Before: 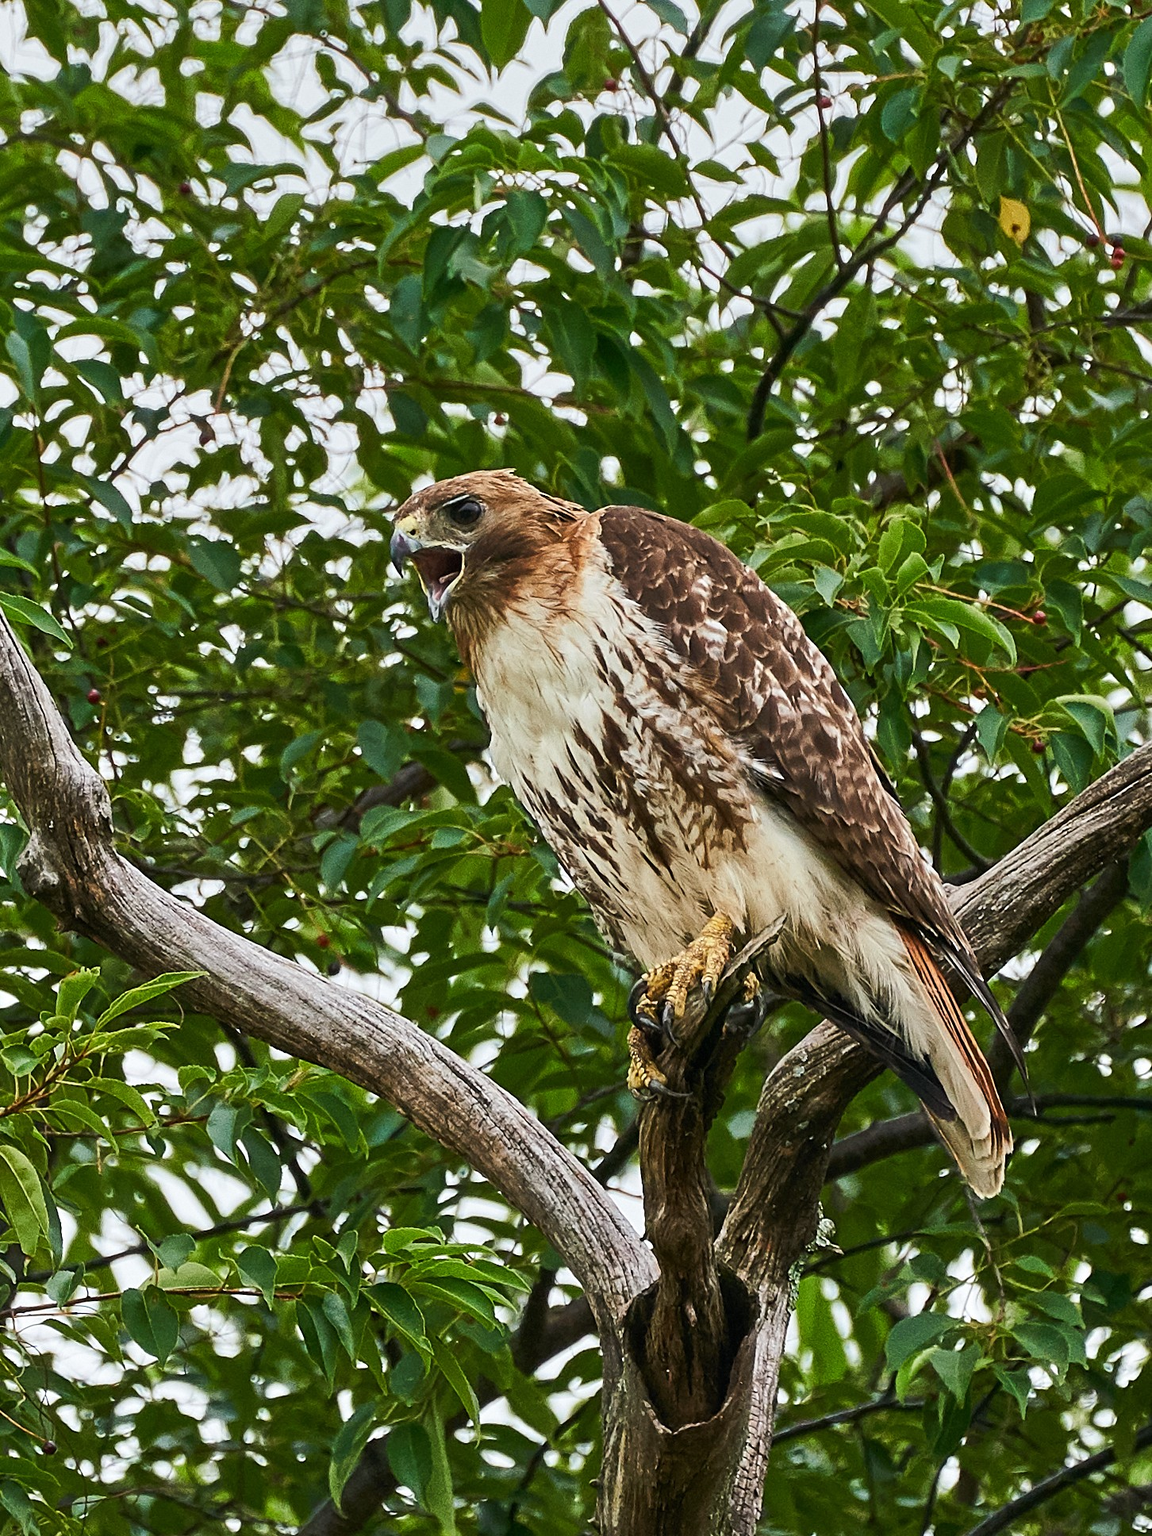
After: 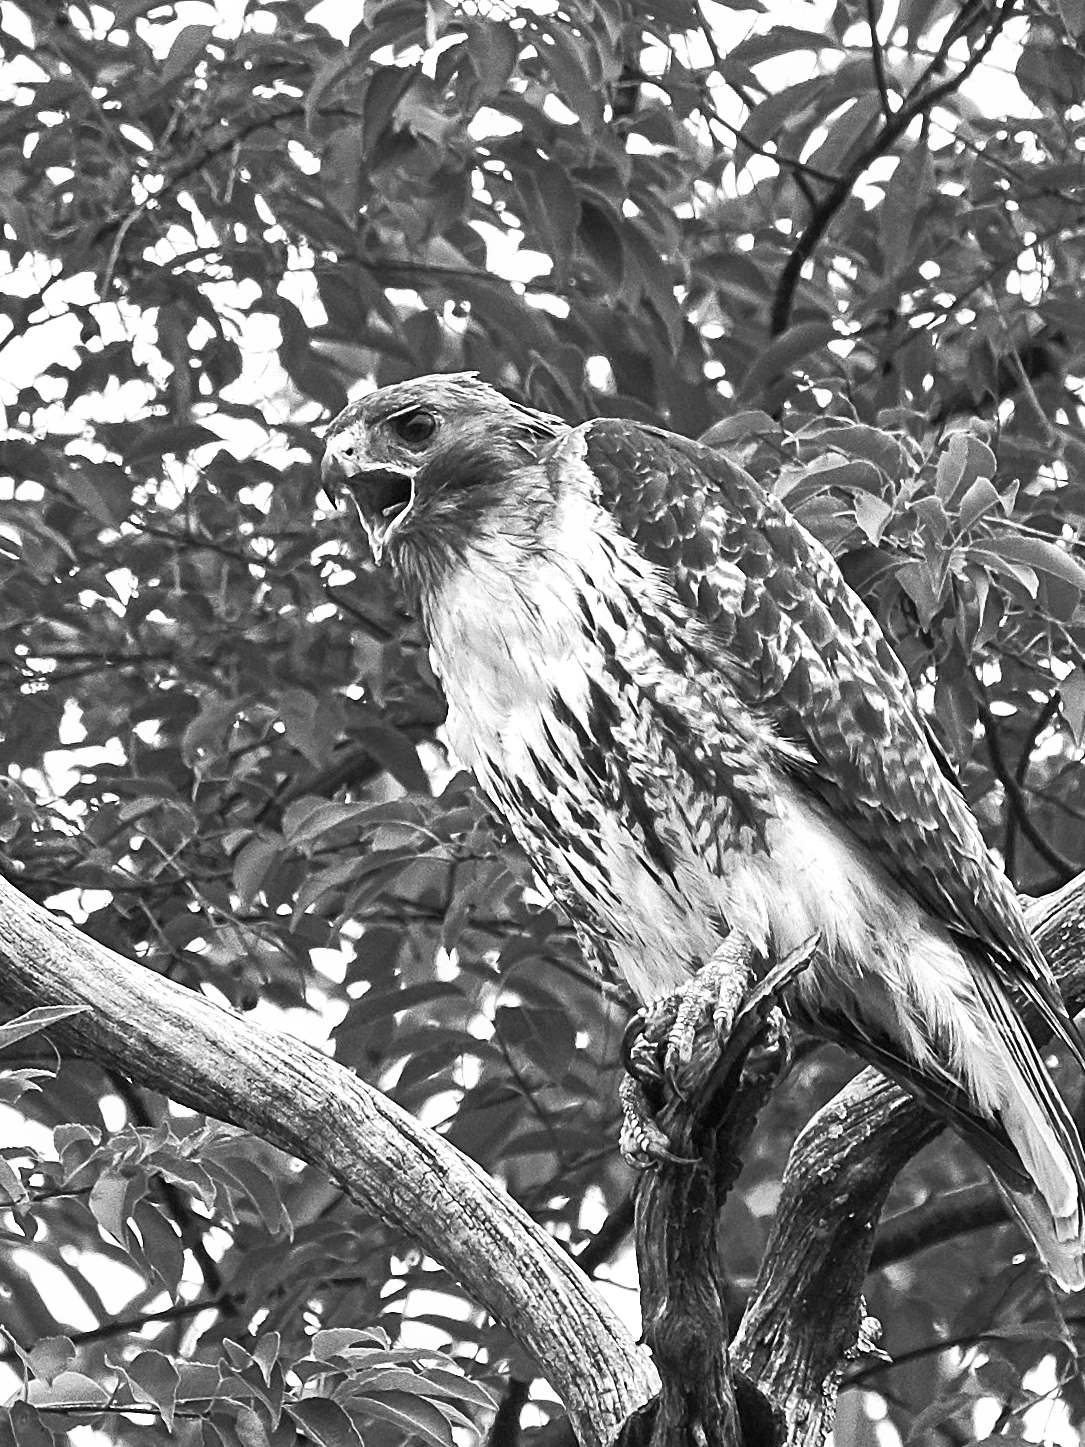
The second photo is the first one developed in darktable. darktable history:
crop and rotate: left 11.831%, top 11.346%, right 13.429%, bottom 13.899%
monochrome: on, module defaults
shadows and highlights: highlights color adjustment 0%, low approximation 0.01, soften with gaussian
exposure: black level correction 0, exposure 0.7 EV, compensate exposure bias true, compensate highlight preservation false
